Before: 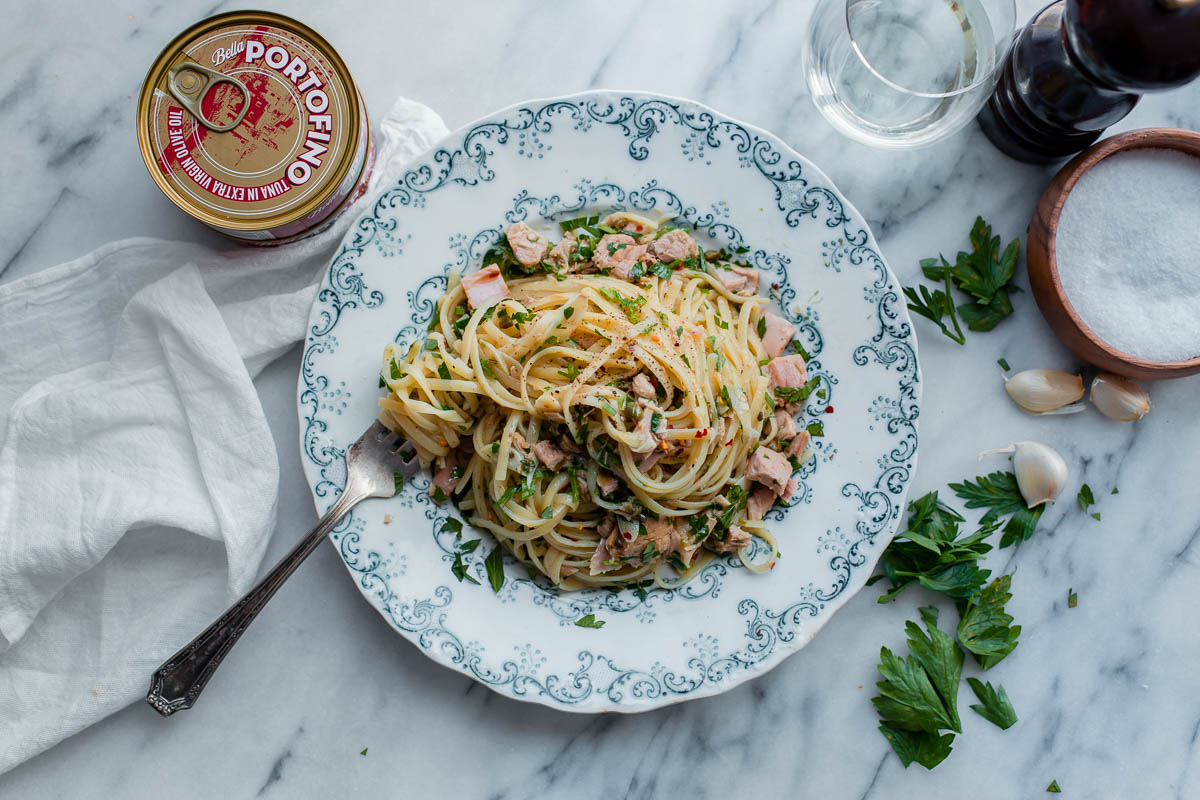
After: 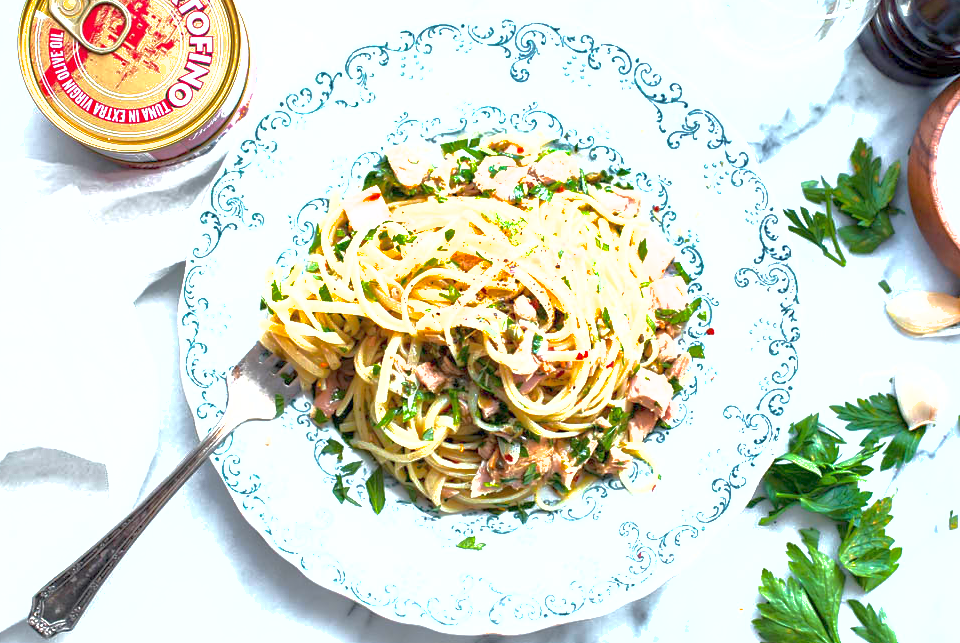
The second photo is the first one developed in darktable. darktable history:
shadows and highlights: on, module defaults
crop and rotate: left 9.951%, top 9.869%, right 10.045%, bottom 9.638%
exposure: exposure 2.043 EV, compensate highlight preservation false
